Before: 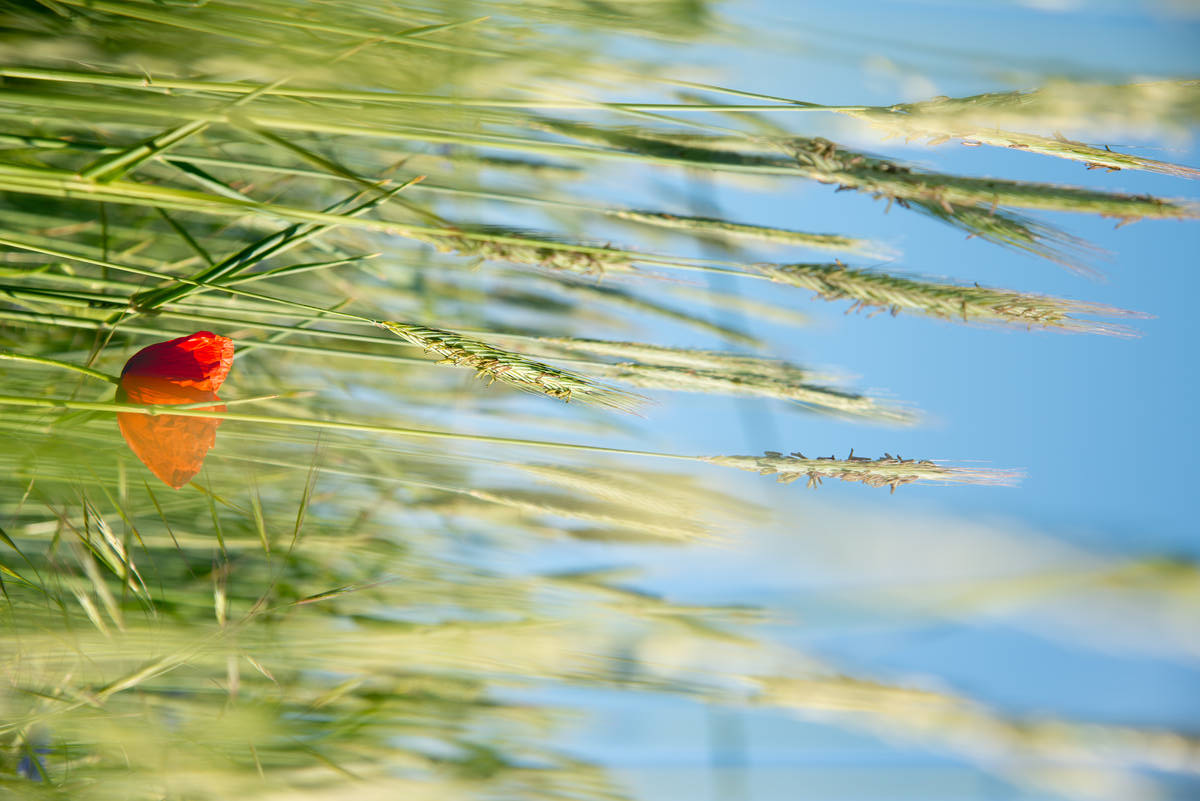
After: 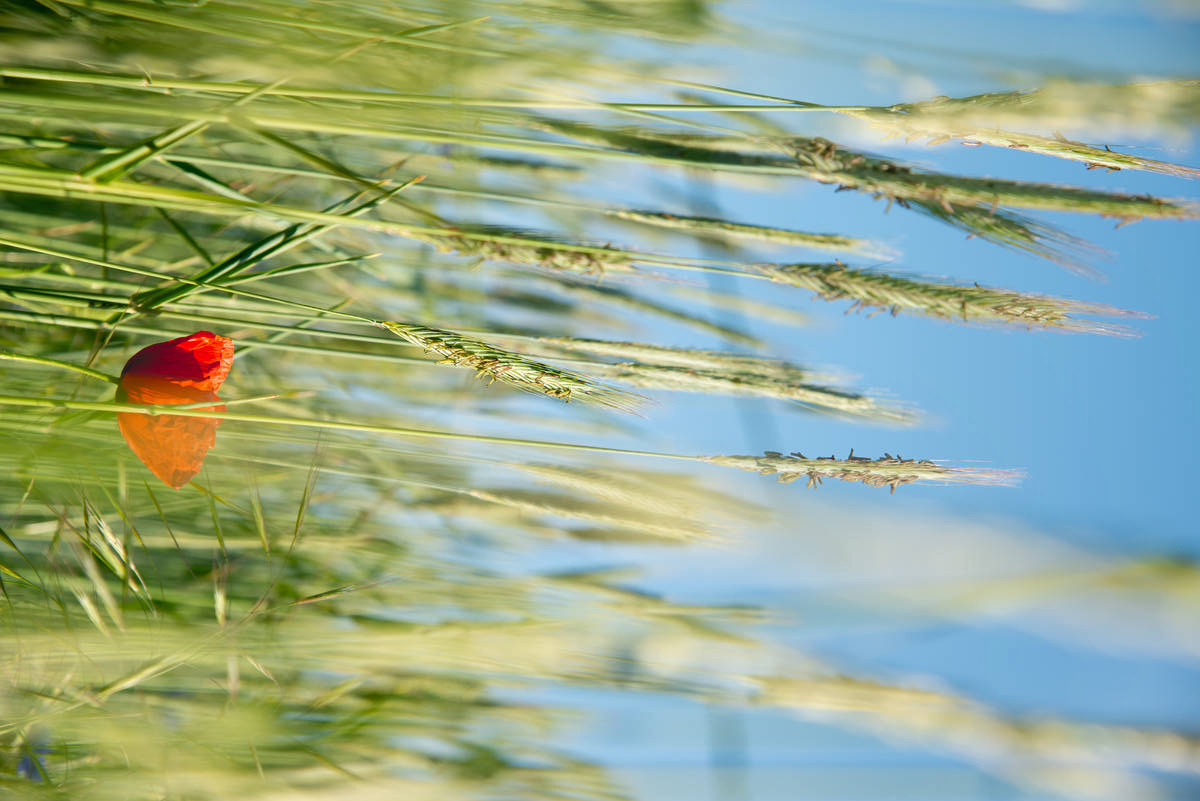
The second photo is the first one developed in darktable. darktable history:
tone equalizer: edges refinement/feathering 500, mask exposure compensation -1.57 EV, preserve details no
shadows and highlights: shadows 29.75, highlights -30.48, low approximation 0.01, soften with gaussian
